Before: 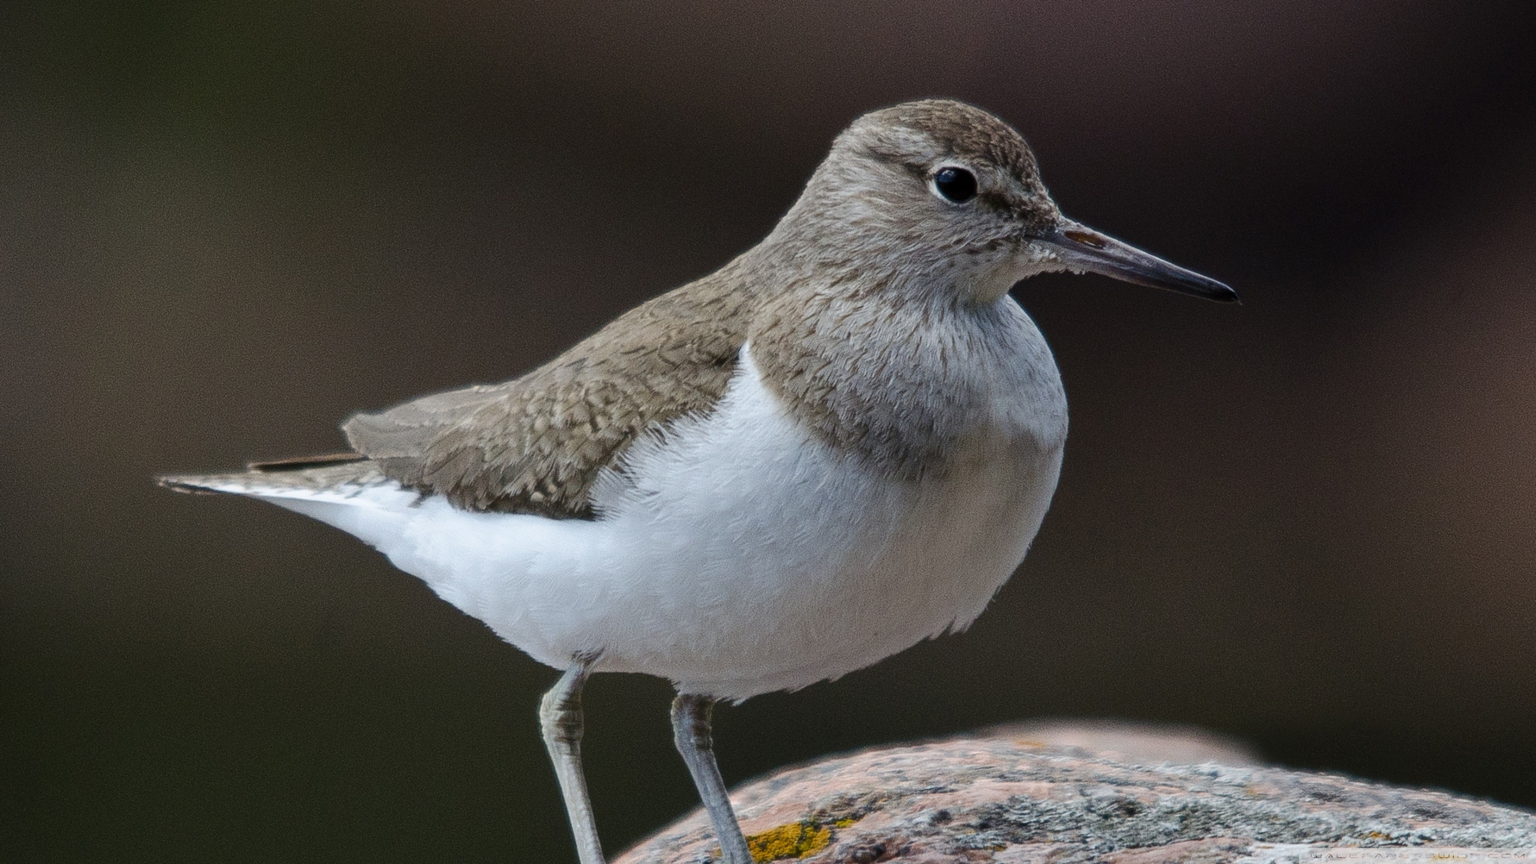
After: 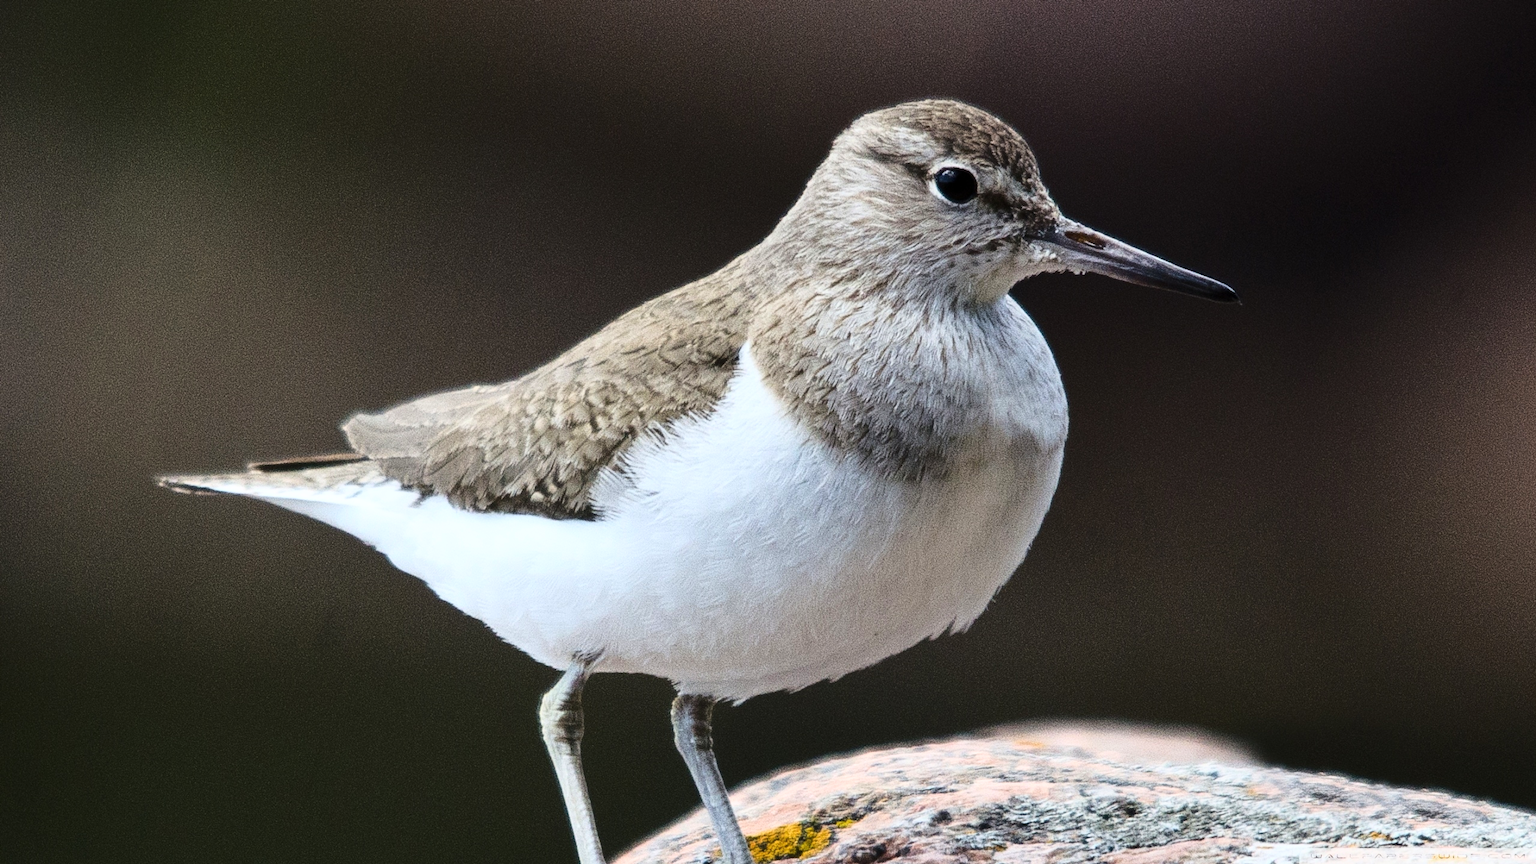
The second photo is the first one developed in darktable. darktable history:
levels: black 0.072%, white 90.68%
exposure: exposure -0.173 EV, compensate highlight preservation false
base curve: curves: ch0 [(0, 0) (0.026, 0.03) (0.109, 0.232) (0.351, 0.748) (0.669, 0.968) (1, 1)]
